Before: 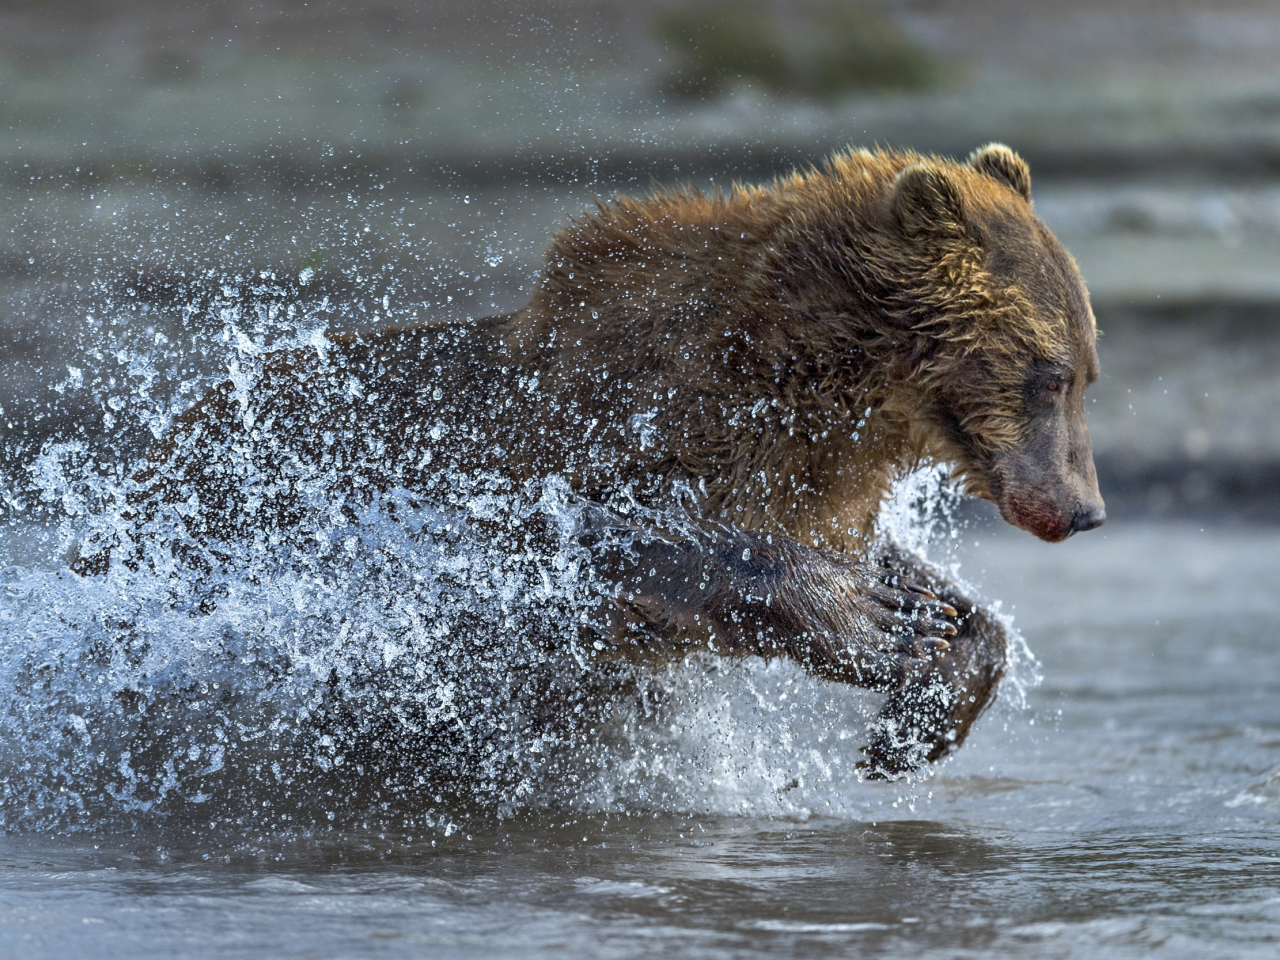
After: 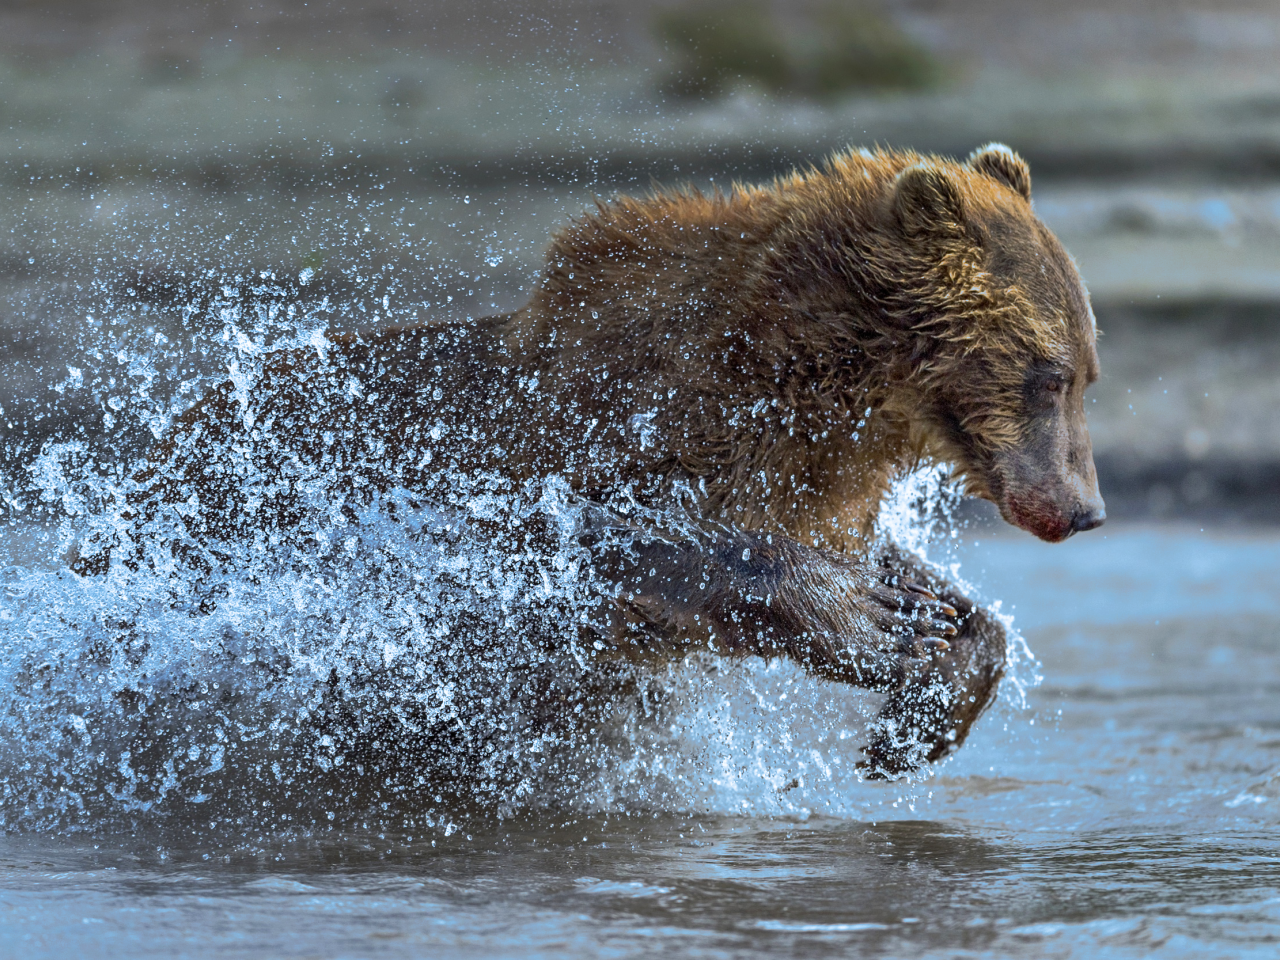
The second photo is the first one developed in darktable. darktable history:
contrast brightness saturation: contrast 0.1, brightness 0.03, saturation 0.09
split-toning: shadows › hue 351.18°, shadows › saturation 0.86, highlights › hue 218.82°, highlights › saturation 0.73, balance -19.167
